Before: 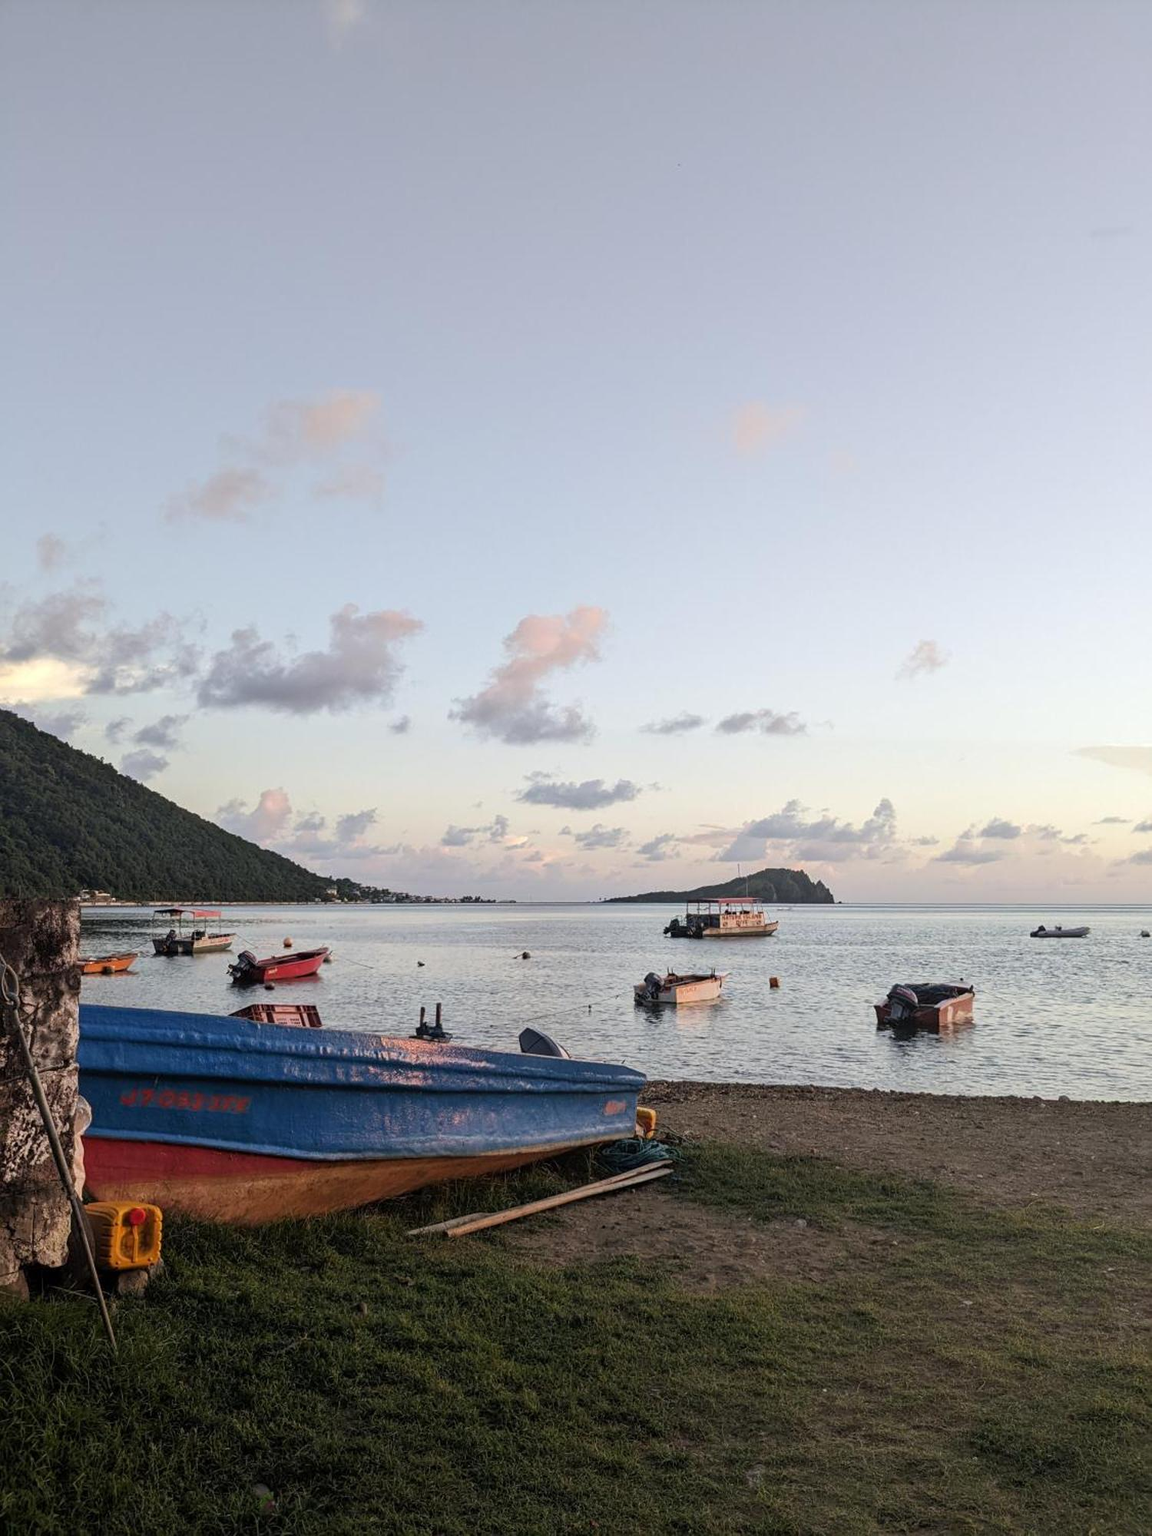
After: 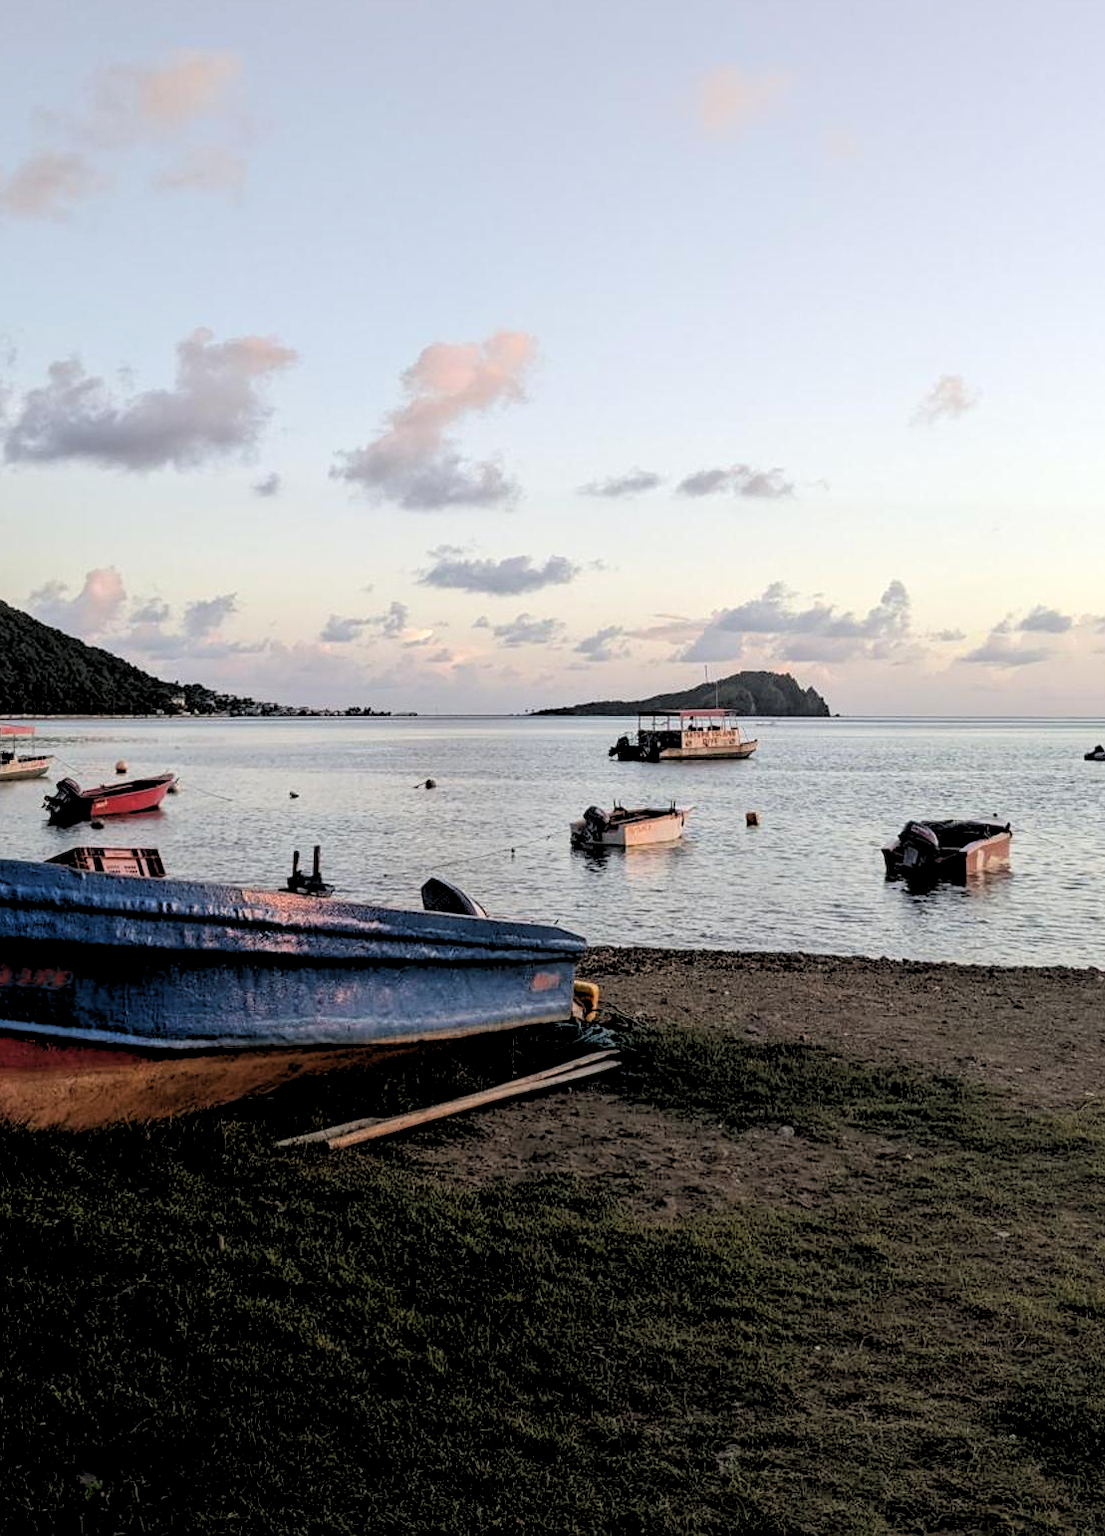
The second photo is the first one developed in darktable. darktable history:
rgb levels: levels [[0.029, 0.461, 0.922], [0, 0.5, 1], [0, 0.5, 1]]
crop: left 16.871%, top 22.857%, right 9.116%
